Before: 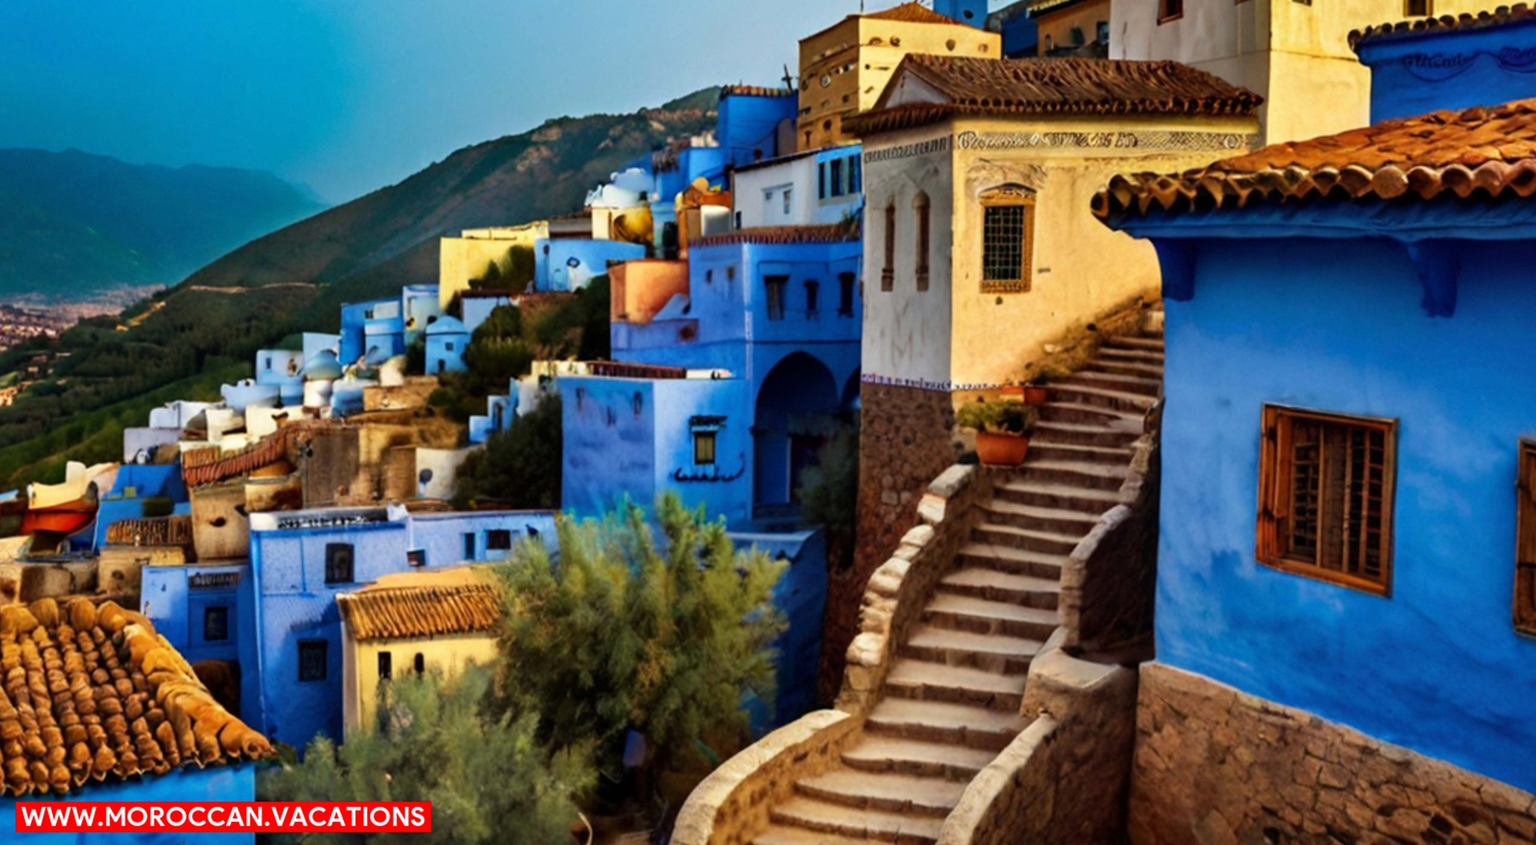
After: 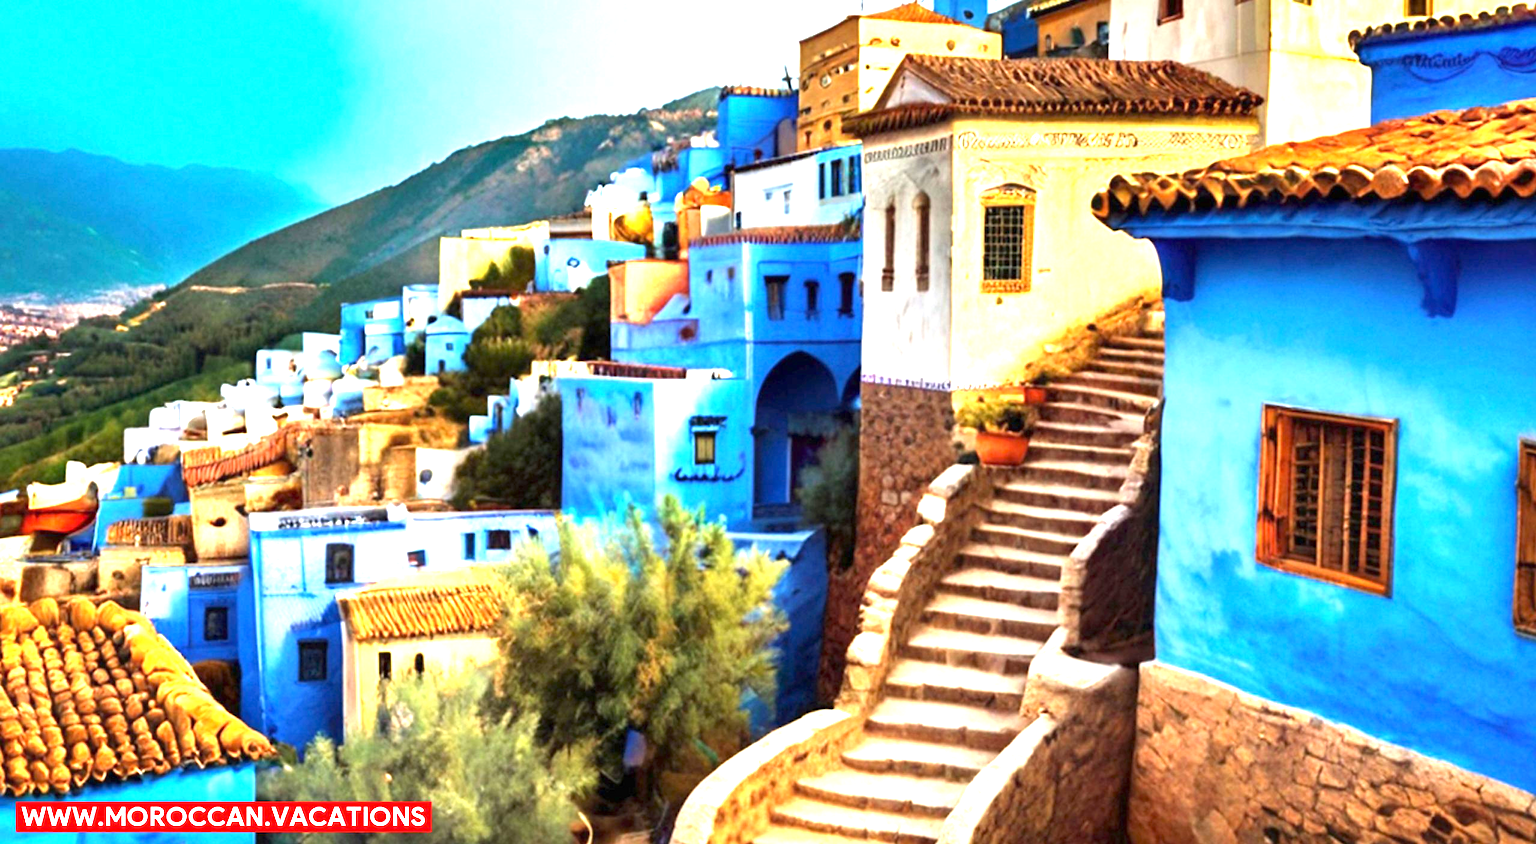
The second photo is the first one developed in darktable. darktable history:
exposure: exposure 2.173 EV, compensate highlight preservation false
